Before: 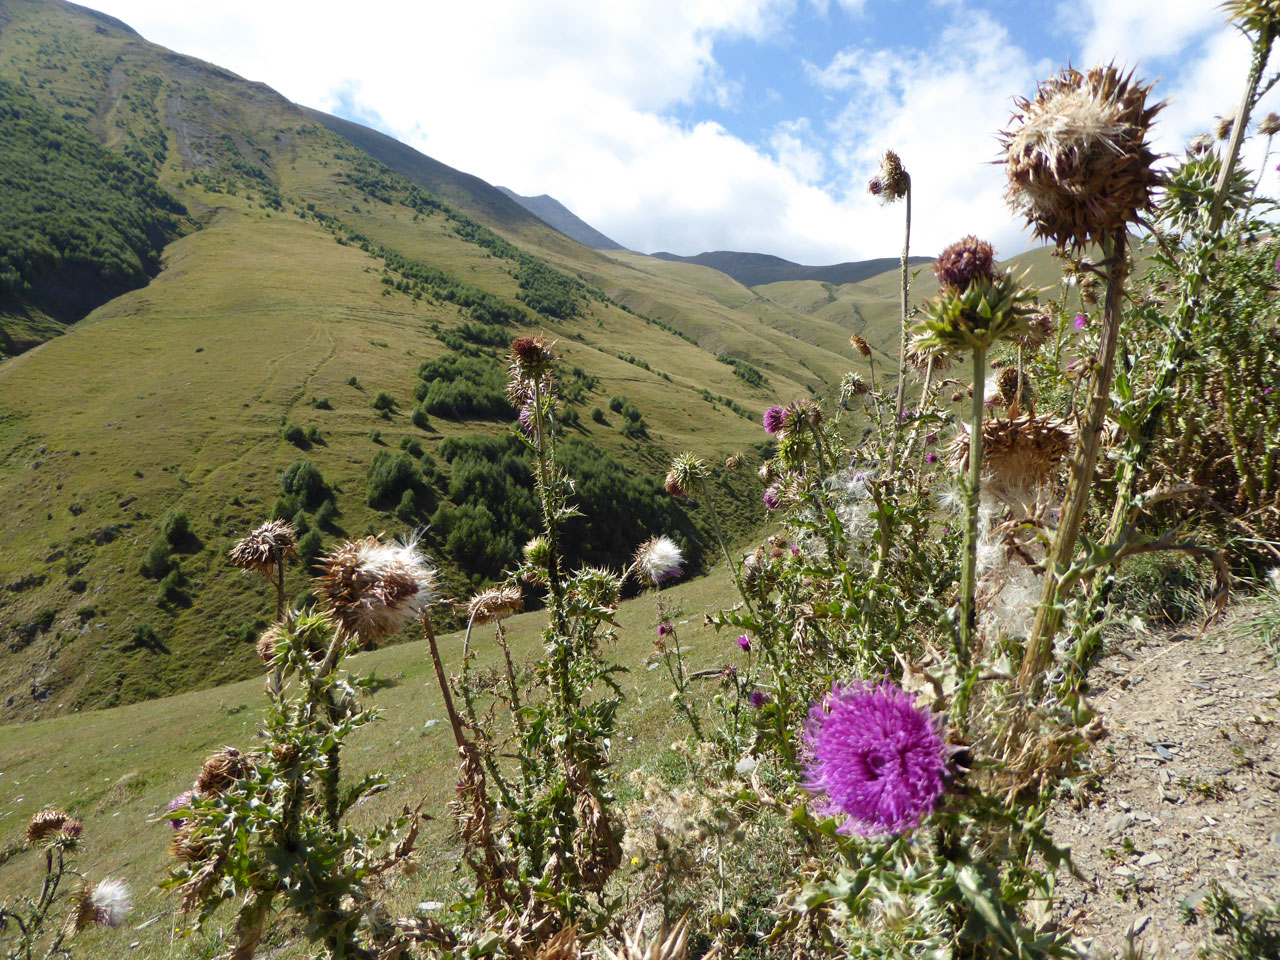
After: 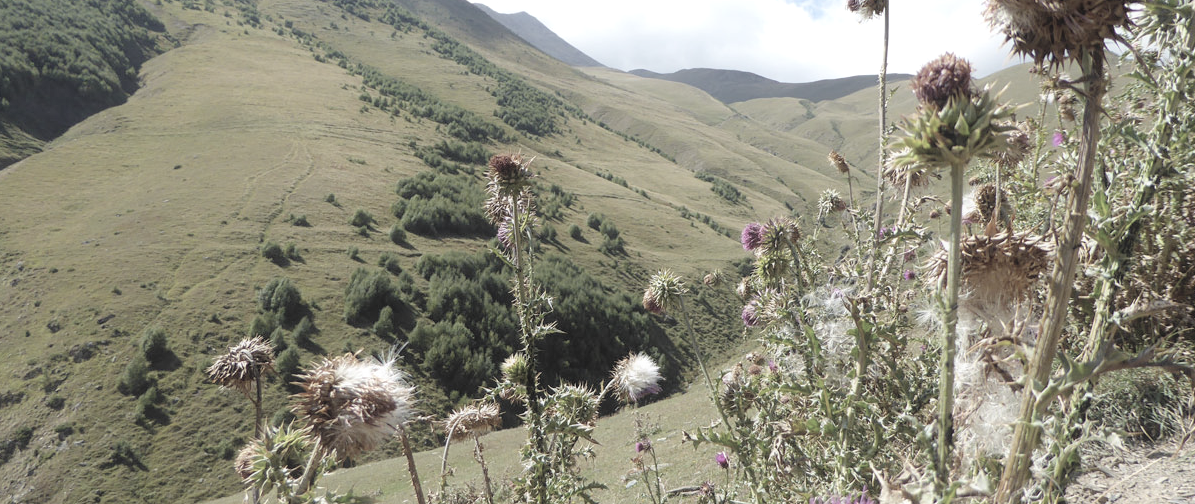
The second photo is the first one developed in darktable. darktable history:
crop: left 1.755%, top 19.128%, right 4.861%, bottom 28.37%
contrast brightness saturation: brightness 0.184, saturation -0.515
contrast equalizer: y [[0.5, 0.488, 0.462, 0.461, 0.491, 0.5], [0.5 ×6], [0.5 ×6], [0 ×6], [0 ×6]]
exposure: exposure 0.127 EV, compensate exposure bias true, compensate highlight preservation false
